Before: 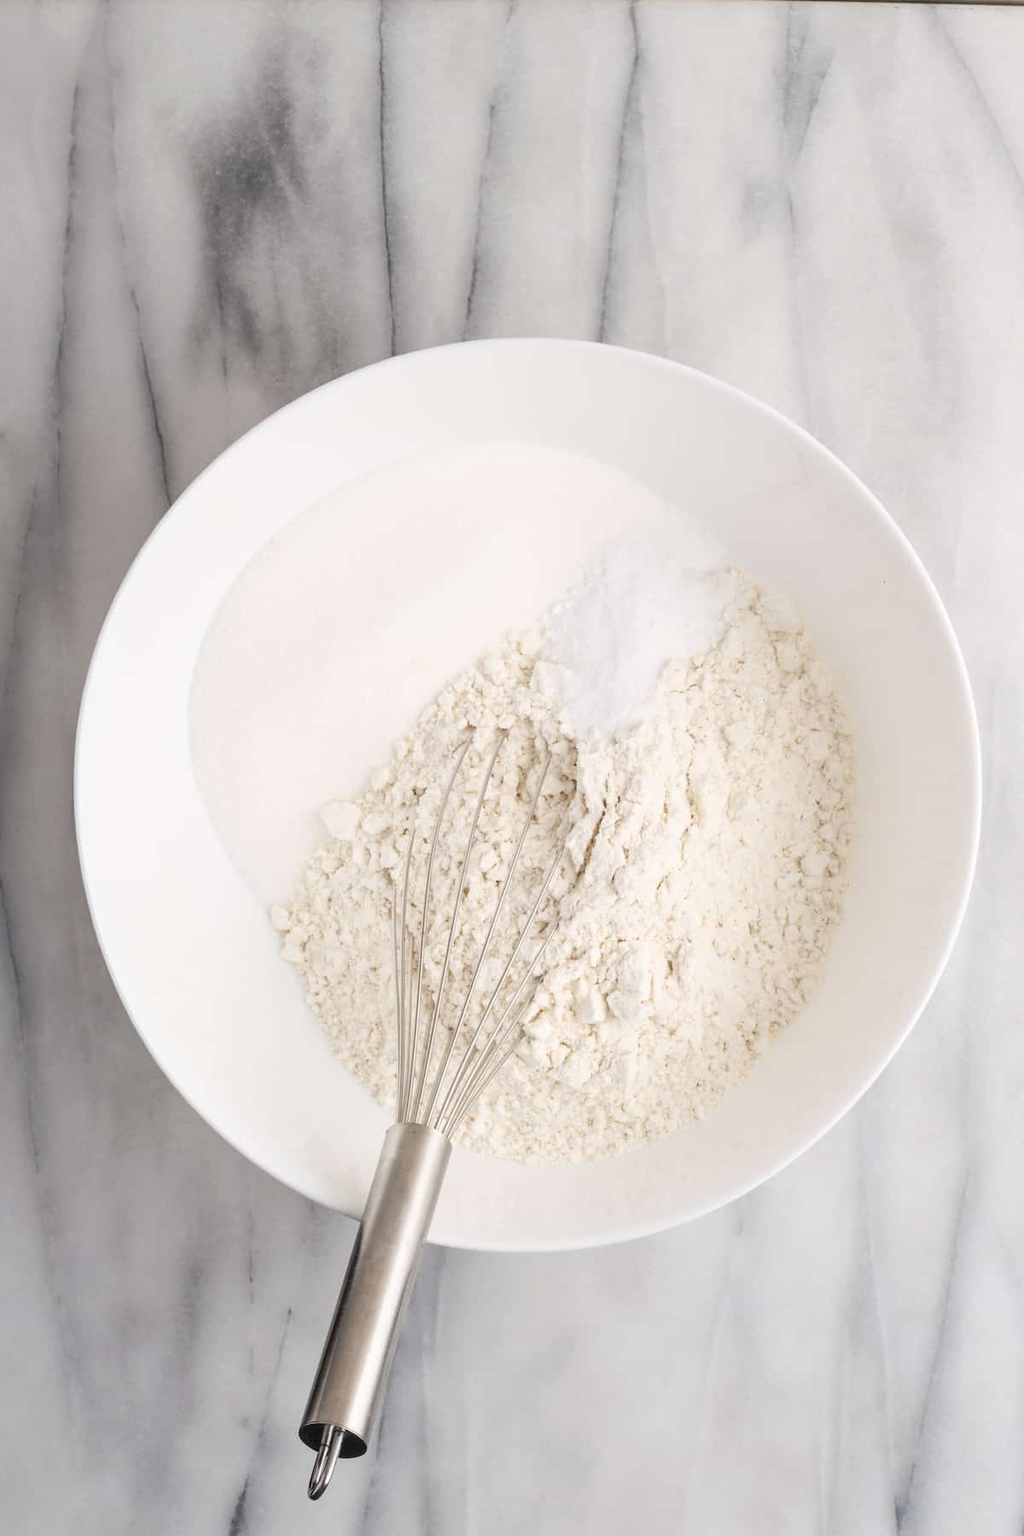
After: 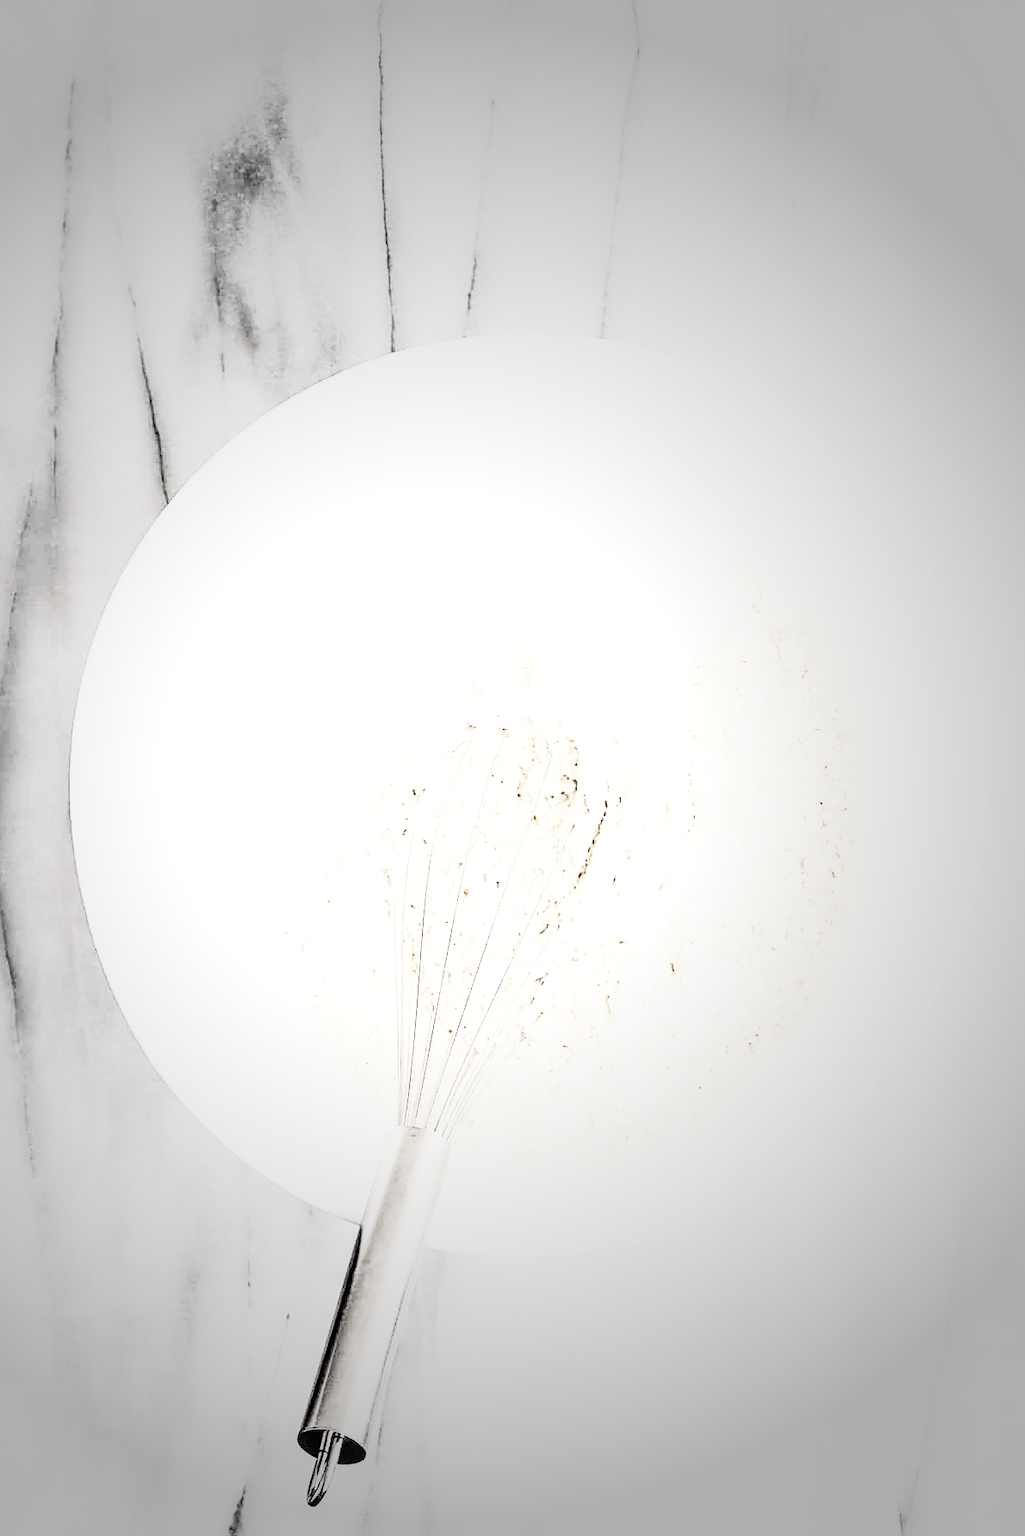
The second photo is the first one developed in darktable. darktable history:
vignetting: fall-off start 33.76%, fall-off radius 64.94%, brightness -0.575, center (-0.12, -0.002), width/height ratio 0.959
white balance: red 0.978, blue 0.999
local contrast: highlights 79%, shadows 56%, detail 175%, midtone range 0.428
color zones: curves: ch0 [(0, 0.5) (0.125, 0.4) (0.25, 0.5) (0.375, 0.4) (0.5, 0.4) (0.625, 0.35) (0.75, 0.35) (0.875, 0.5)]; ch1 [(0, 0.35) (0.125, 0.45) (0.25, 0.35) (0.375, 0.35) (0.5, 0.35) (0.625, 0.35) (0.75, 0.45) (0.875, 0.35)]; ch2 [(0, 0.6) (0.125, 0.5) (0.25, 0.5) (0.375, 0.6) (0.5, 0.6) (0.625, 0.5) (0.75, 0.5) (0.875, 0.5)]
base curve: curves: ch0 [(0, 0) (0.028, 0.03) (0.121, 0.232) (0.46, 0.748) (0.859, 0.968) (1, 1)], preserve colors none
rgb curve: curves: ch0 [(0, 0) (0.21, 0.15) (0.24, 0.21) (0.5, 0.75) (0.75, 0.96) (0.89, 0.99) (1, 1)]; ch1 [(0, 0.02) (0.21, 0.13) (0.25, 0.2) (0.5, 0.67) (0.75, 0.9) (0.89, 0.97) (1, 1)]; ch2 [(0, 0.02) (0.21, 0.13) (0.25, 0.2) (0.5, 0.67) (0.75, 0.9) (0.89, 0.97) (1, 1)], compensate middle gray true
sharpen: on, module defaults
crop: left 0.434%, top 0.485%, right 0.244%, bottom 0.386%
